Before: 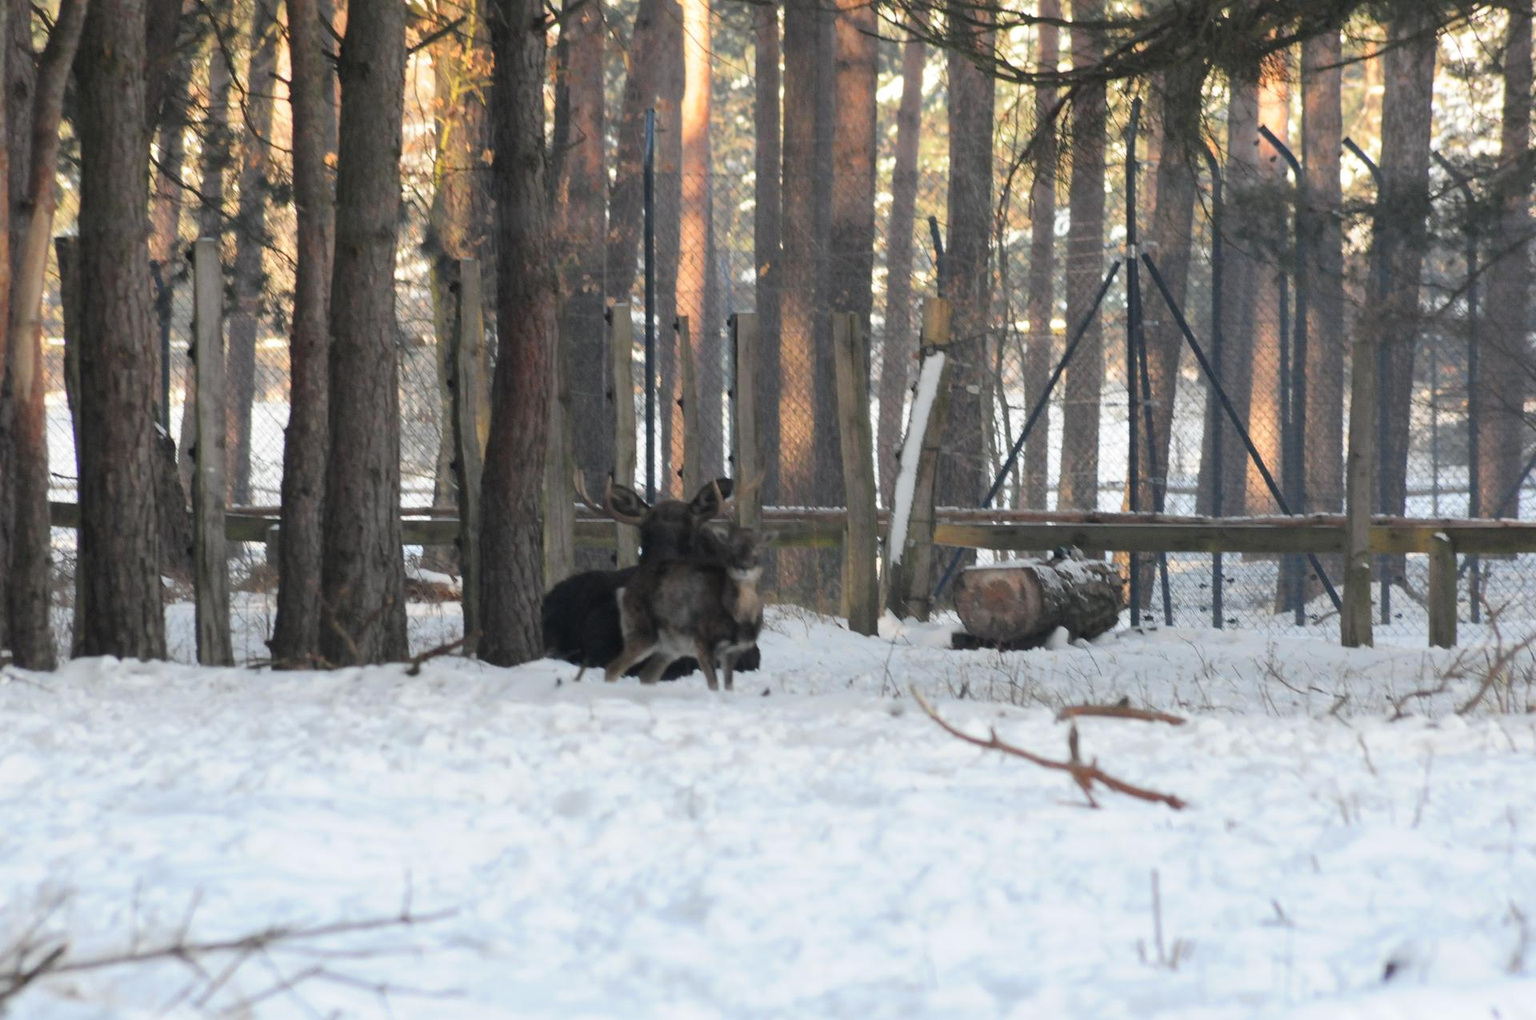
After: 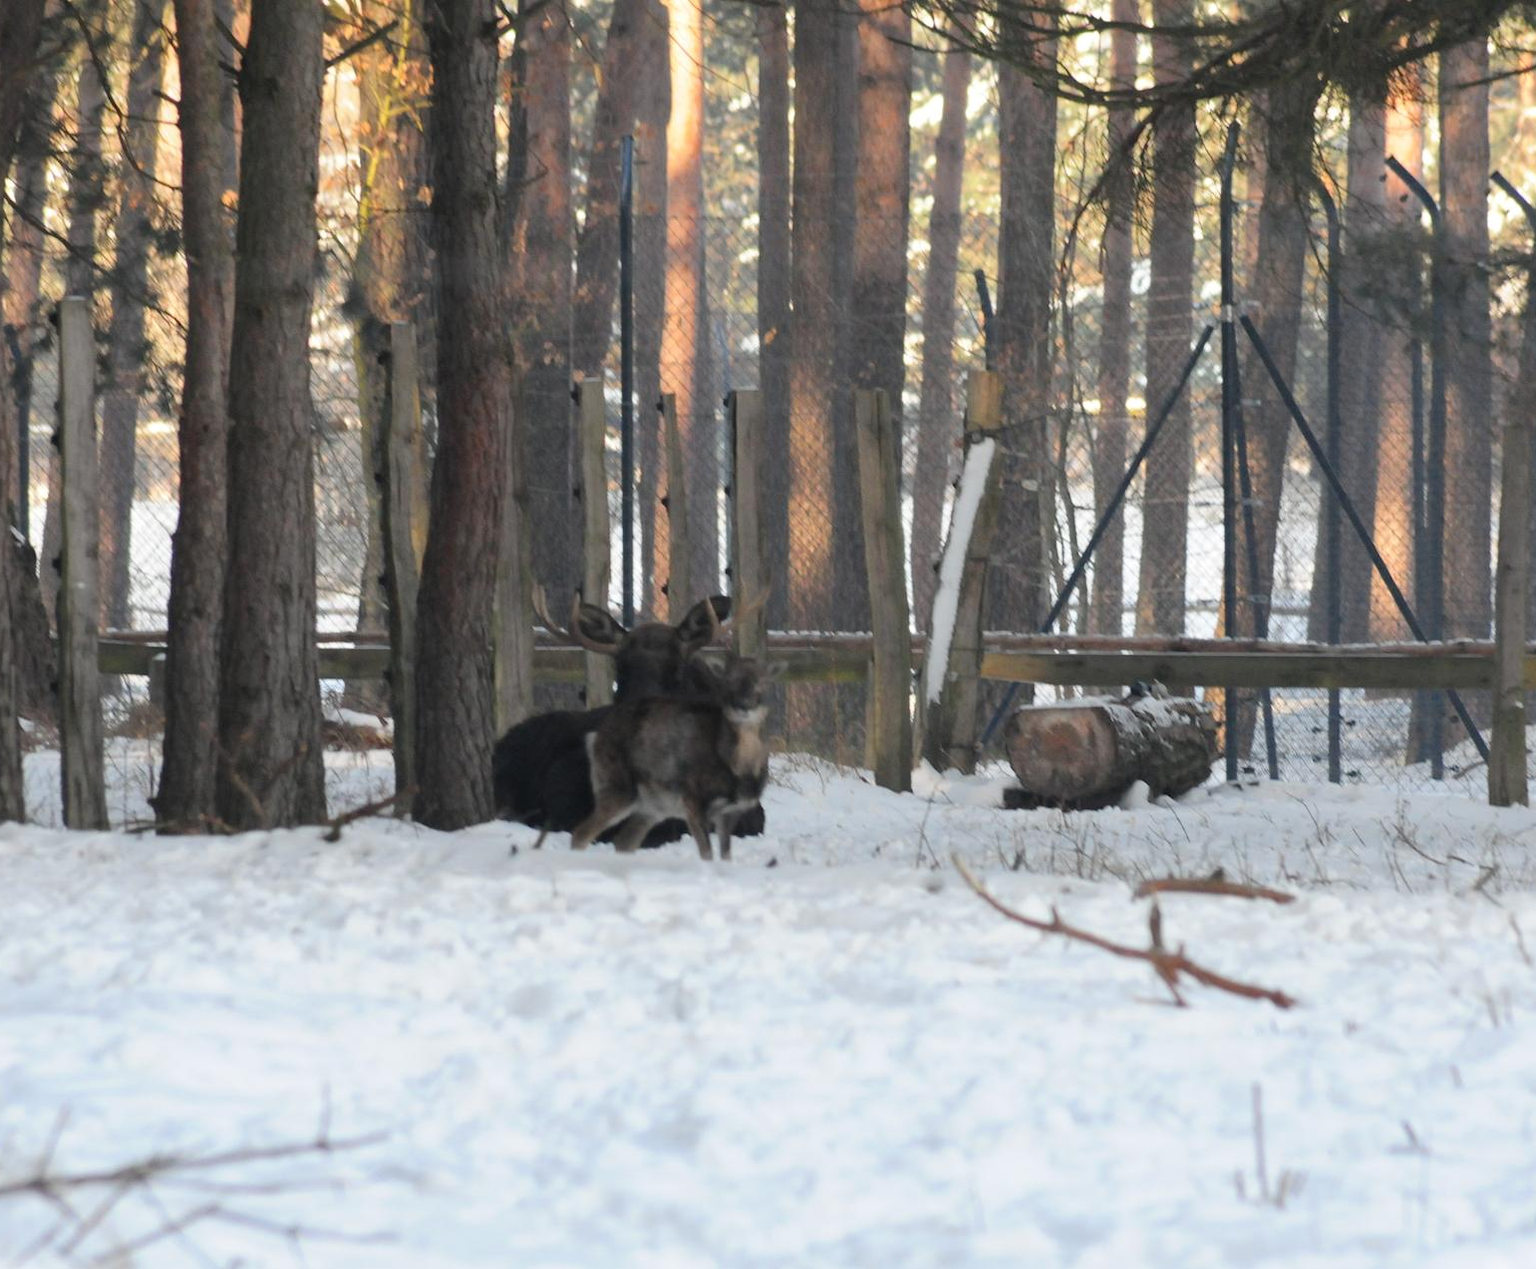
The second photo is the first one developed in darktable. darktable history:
crop and rotate: left 9.575%, right 10.147%
